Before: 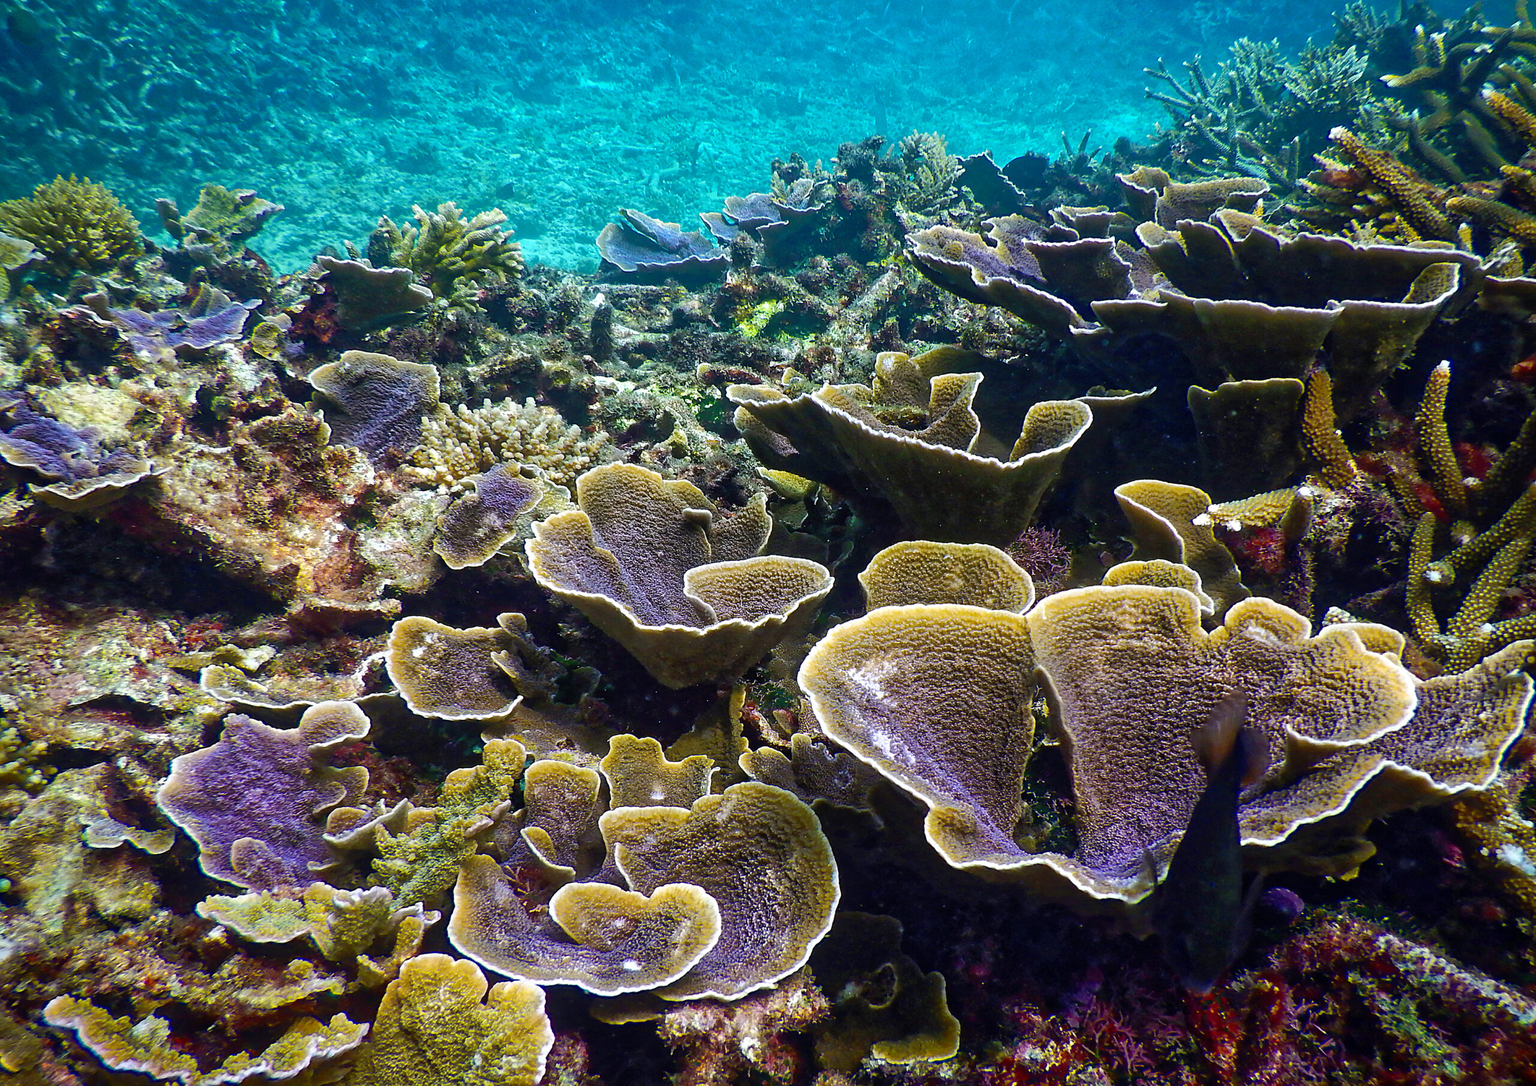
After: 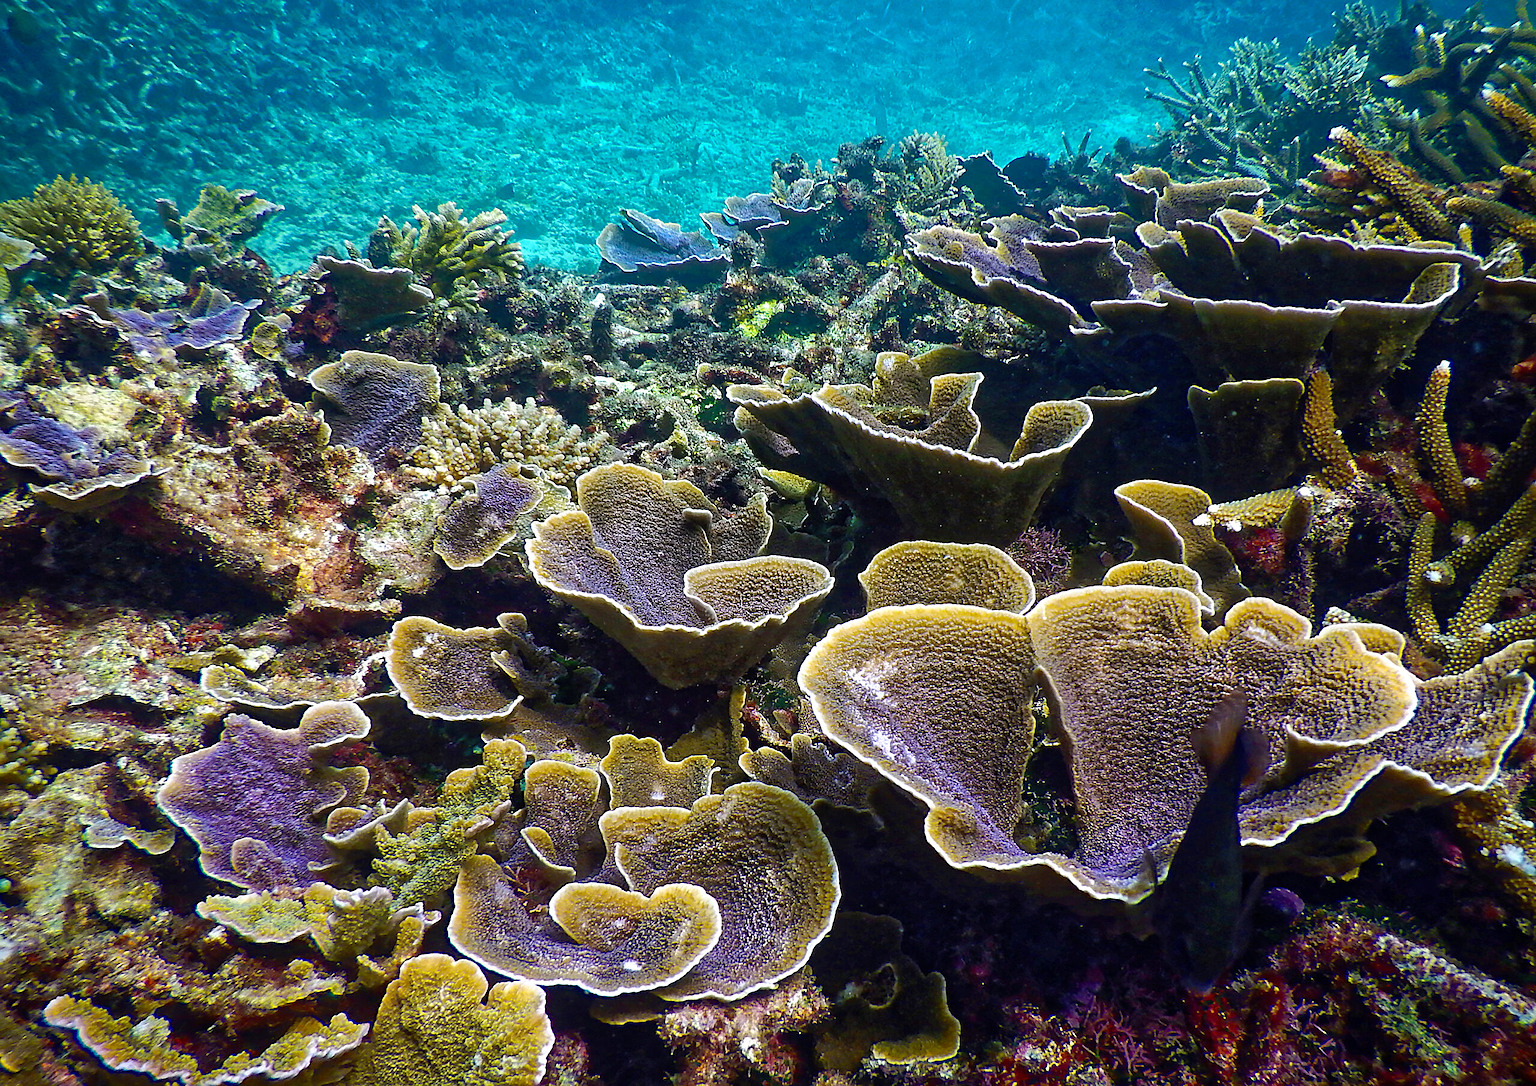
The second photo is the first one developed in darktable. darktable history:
sharpen: radius 1.864, amount 0.398, threshold 1.271
haze removal: compatibility mode true, adaptive false
